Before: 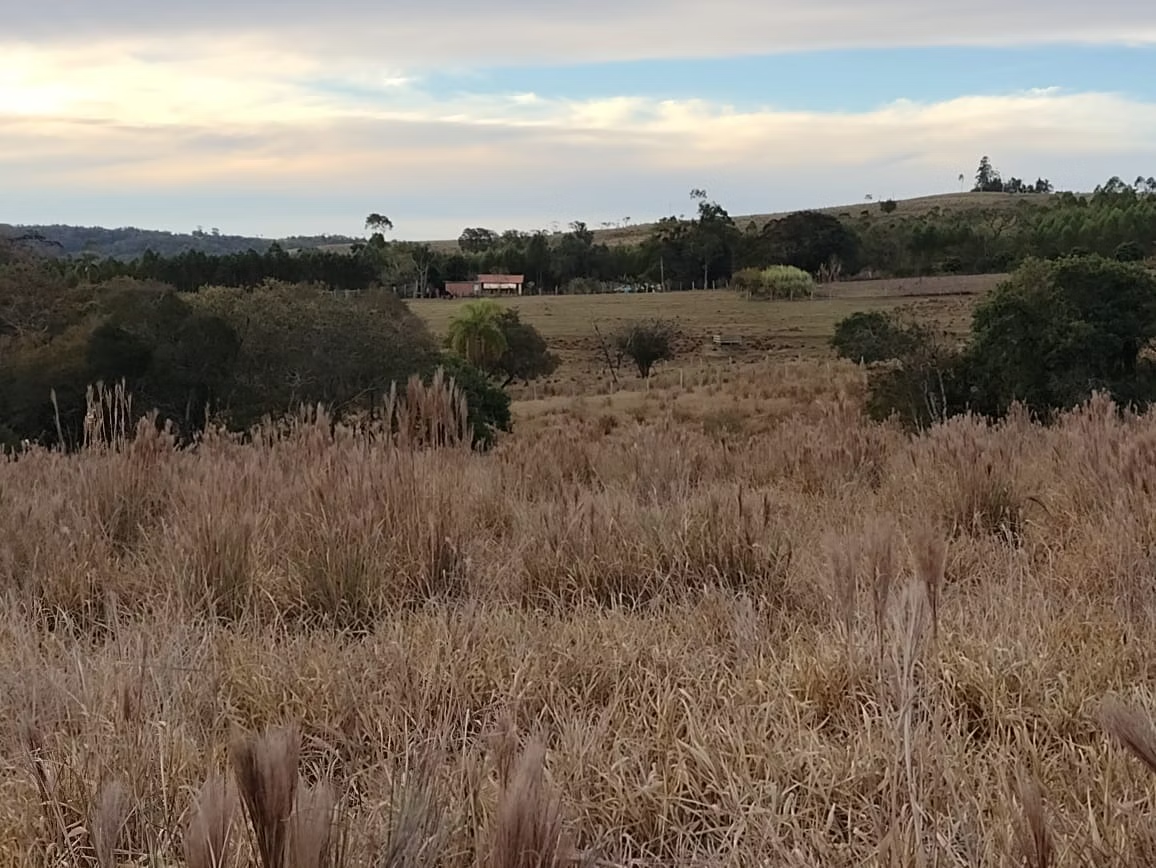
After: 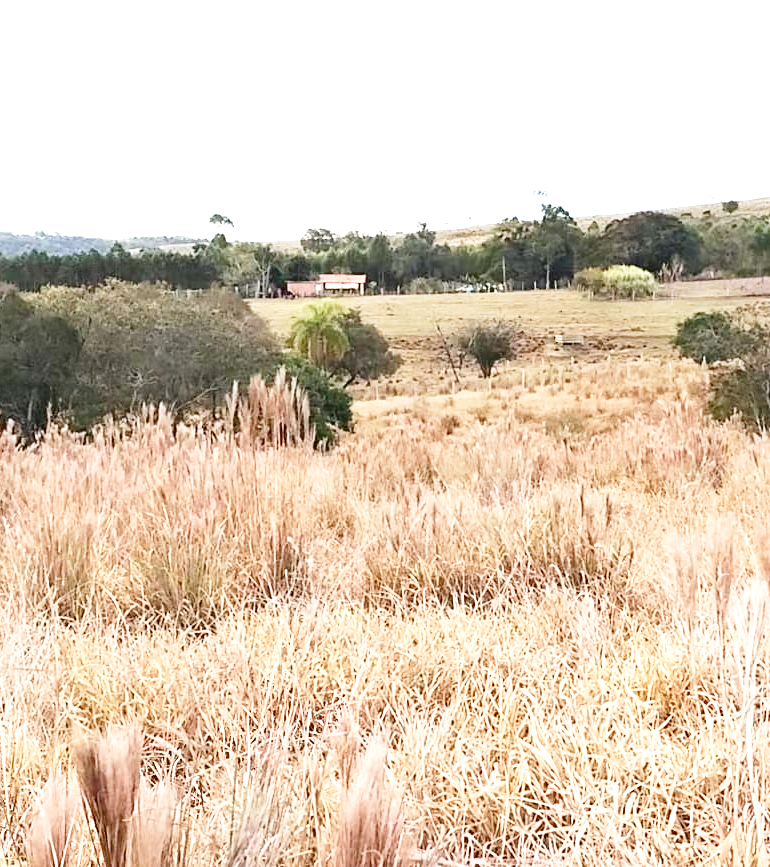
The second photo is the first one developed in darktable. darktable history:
crop and rotate: left 13.68%, right 19.659%
base curve: curves: ch0 [(0, 0) (0.008, 0.007) (0.022, 0.029) (0.048, 0.089) (0.092, 0.197) (0.191, 0.399) (0.275, 0.534) (0.357, 0.65) (0.477, 0.78) (0.542, 0.833) (0.799, 0.973) (1, 1)], preserve colors none
tone curve: curves: ch0 [(0, 0) (0.641, 0.595) (1, 1)], preserve colors none
exposure: exposure 2.005 EV, compensate highlight preservation false
